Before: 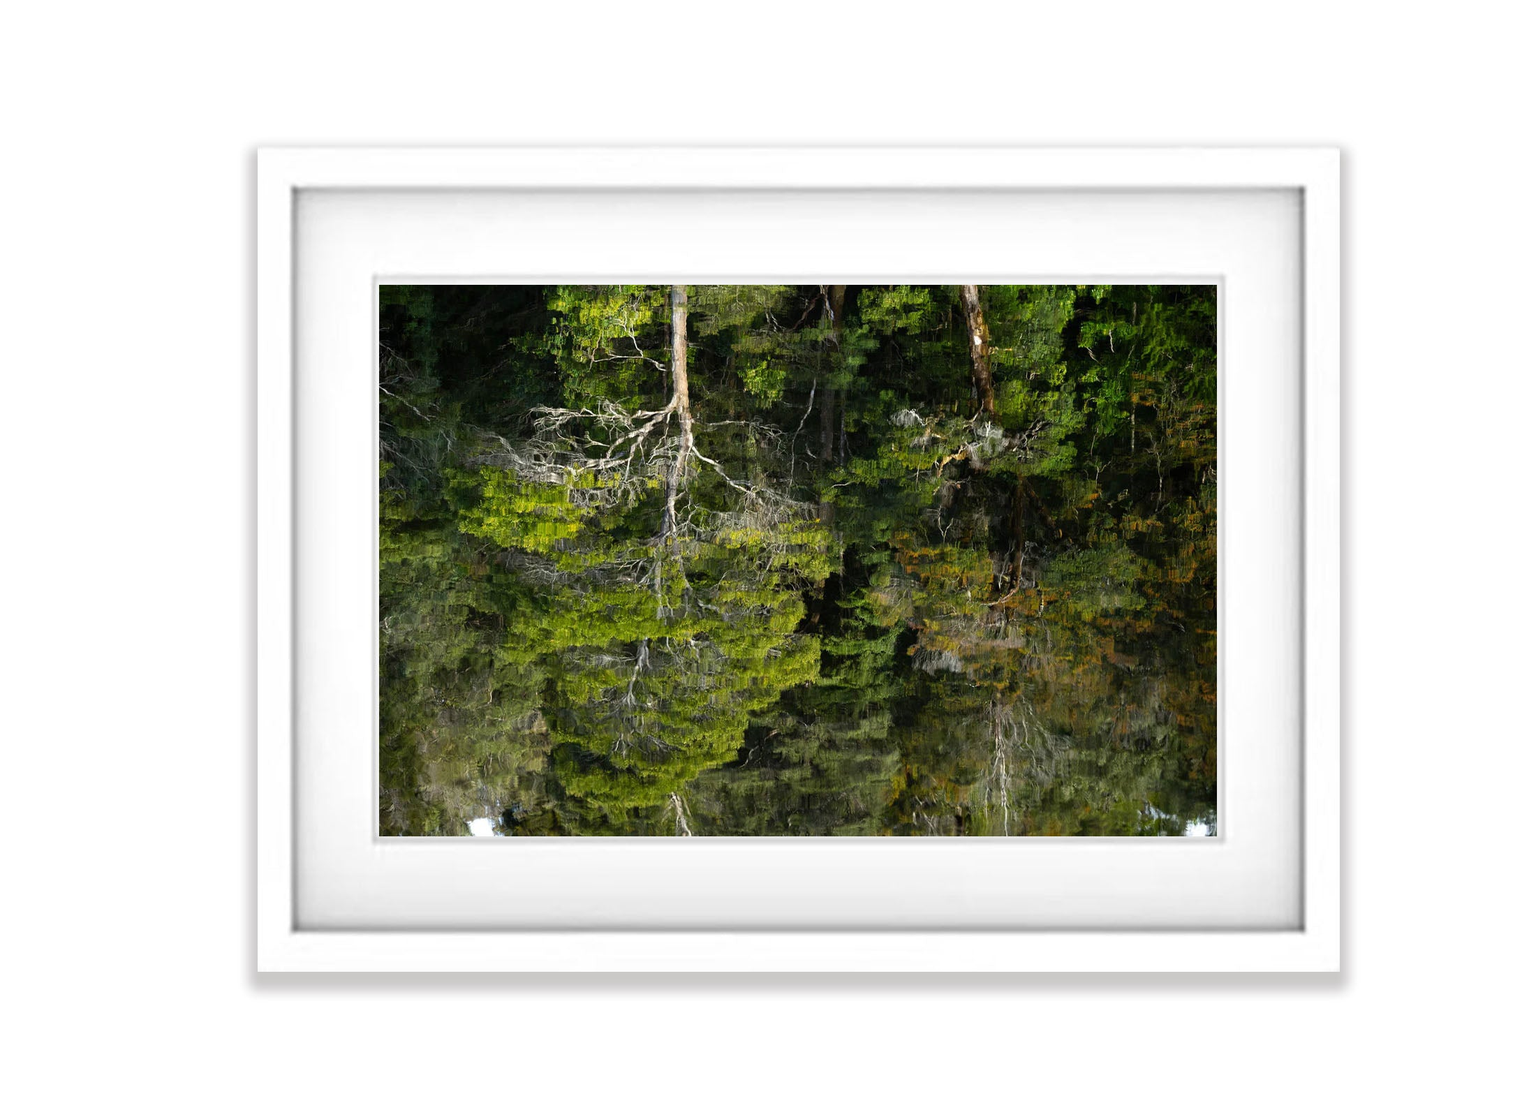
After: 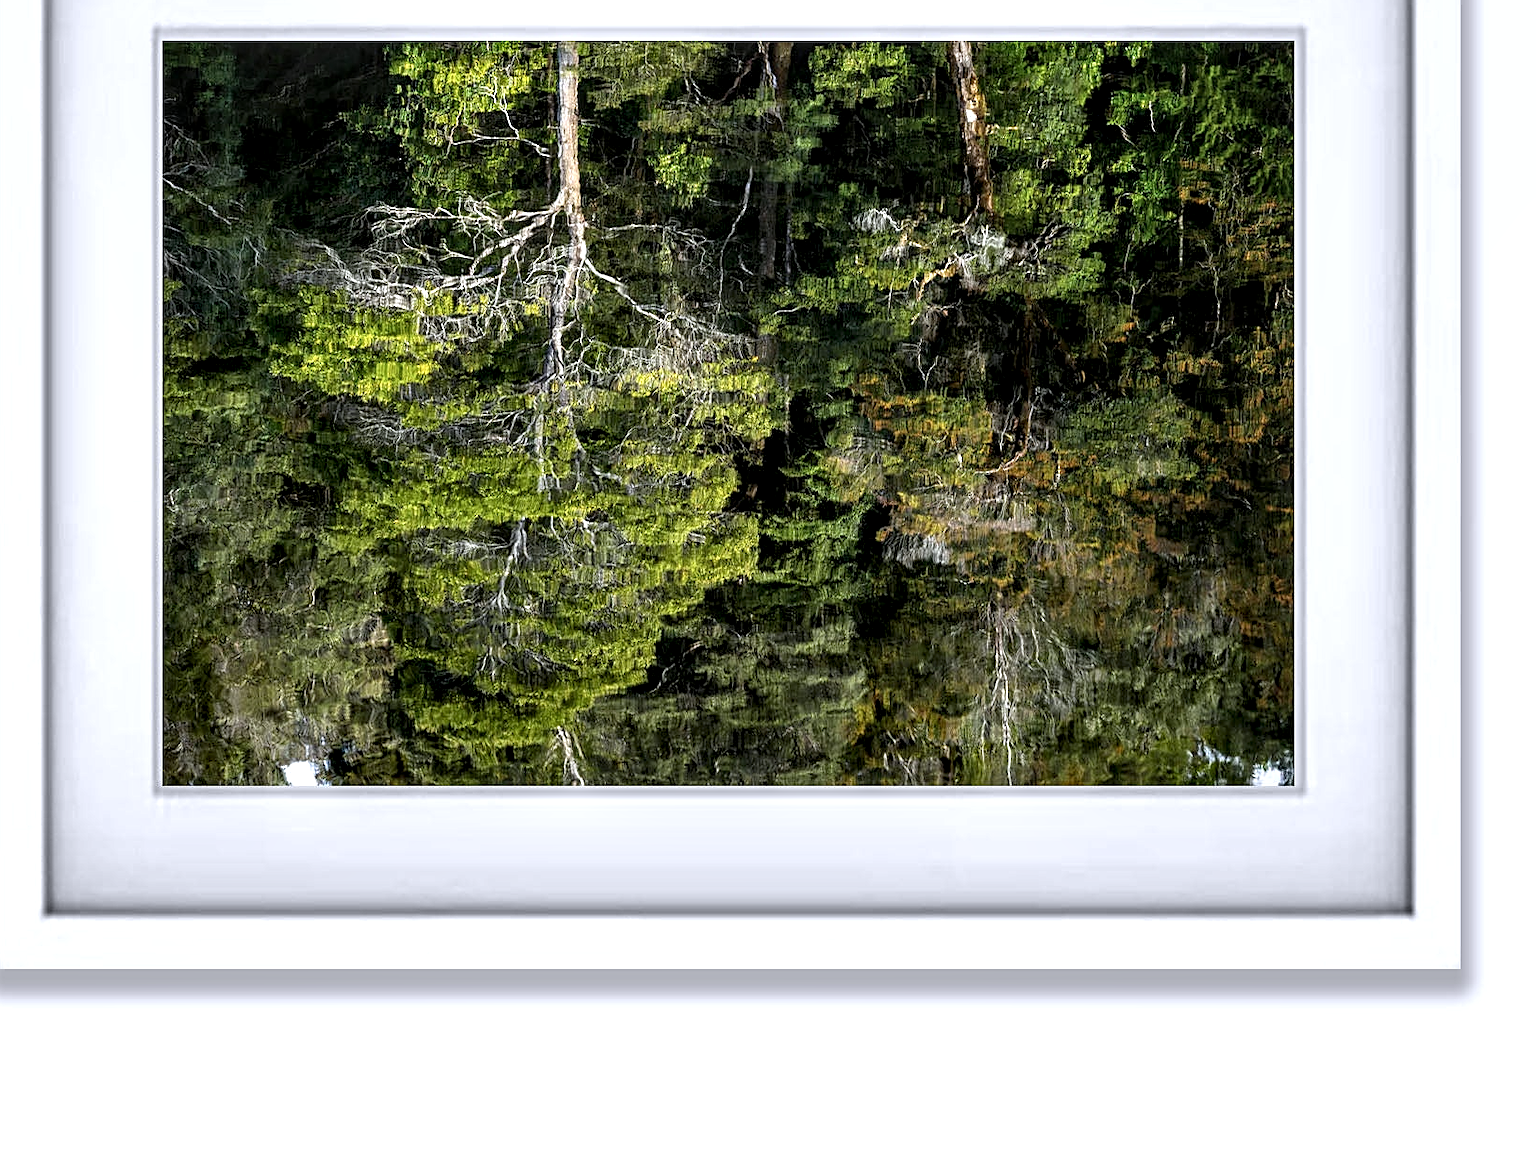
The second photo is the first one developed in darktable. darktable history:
white balance: red 0.984, blue 1.059
local contrast: highlights 65%, shadows 54%, detail 169%, midtone range 0.514
sharpen: on, module defaults
crop: left 16.871%, top 22.857%, right 9.116%
